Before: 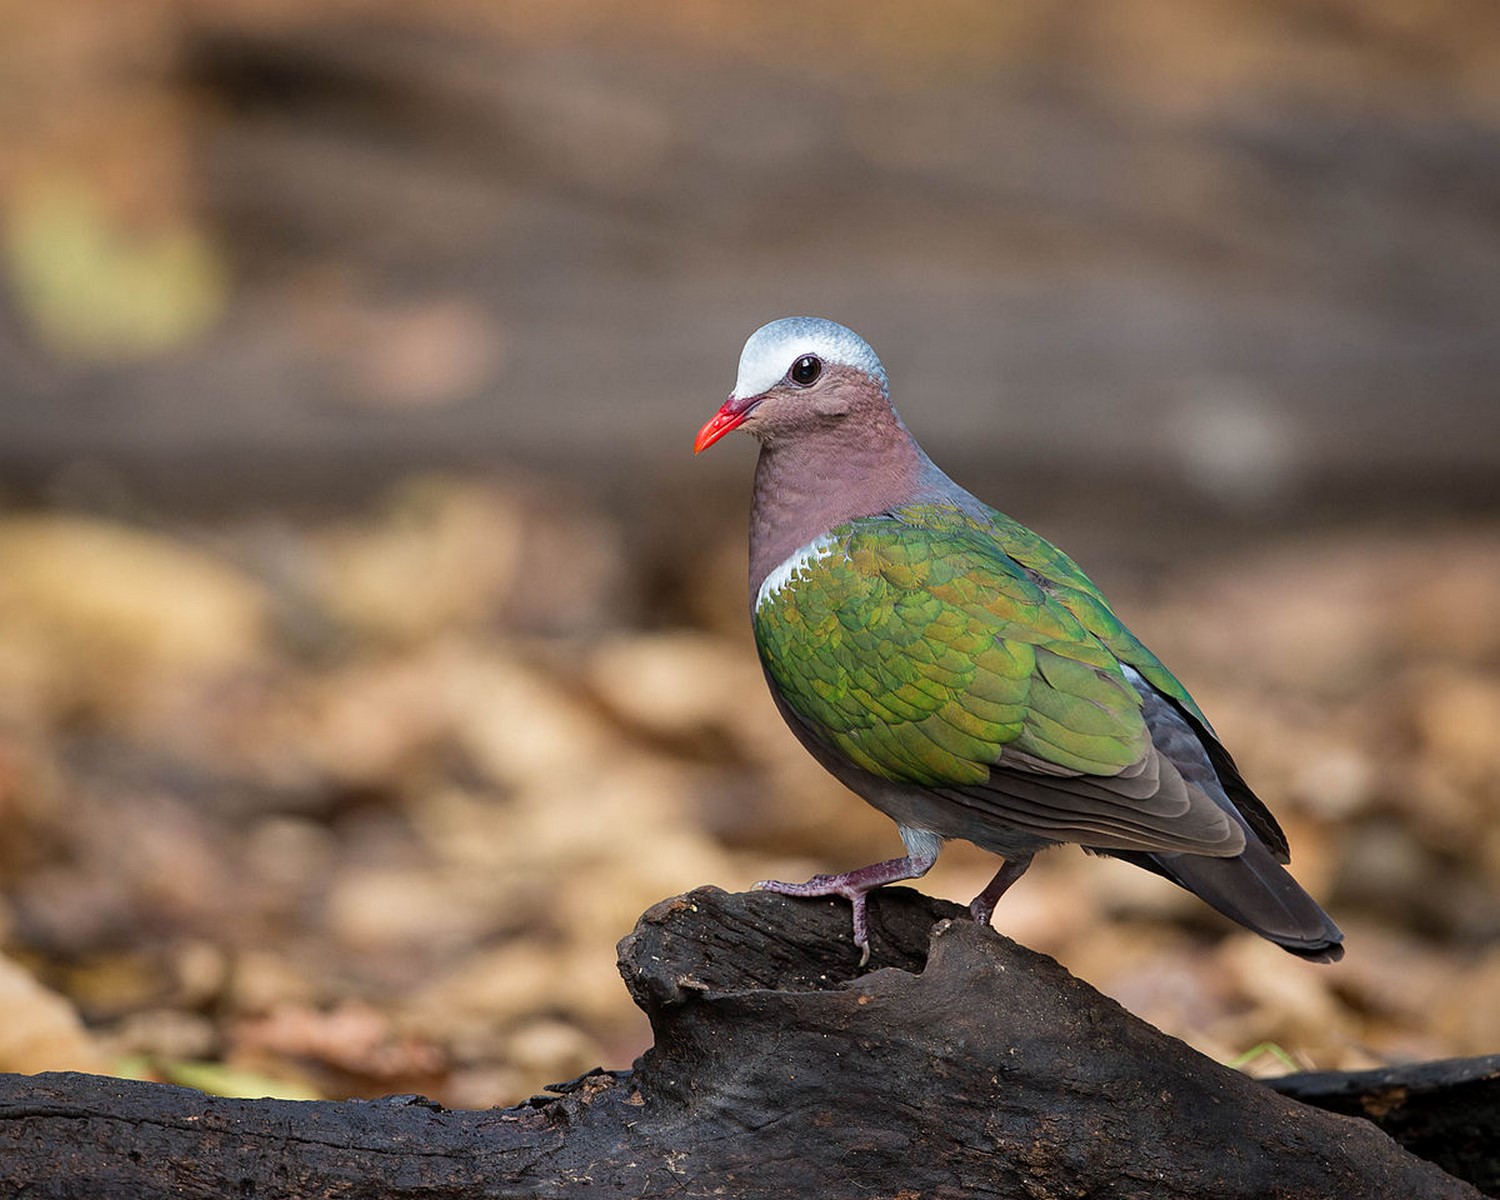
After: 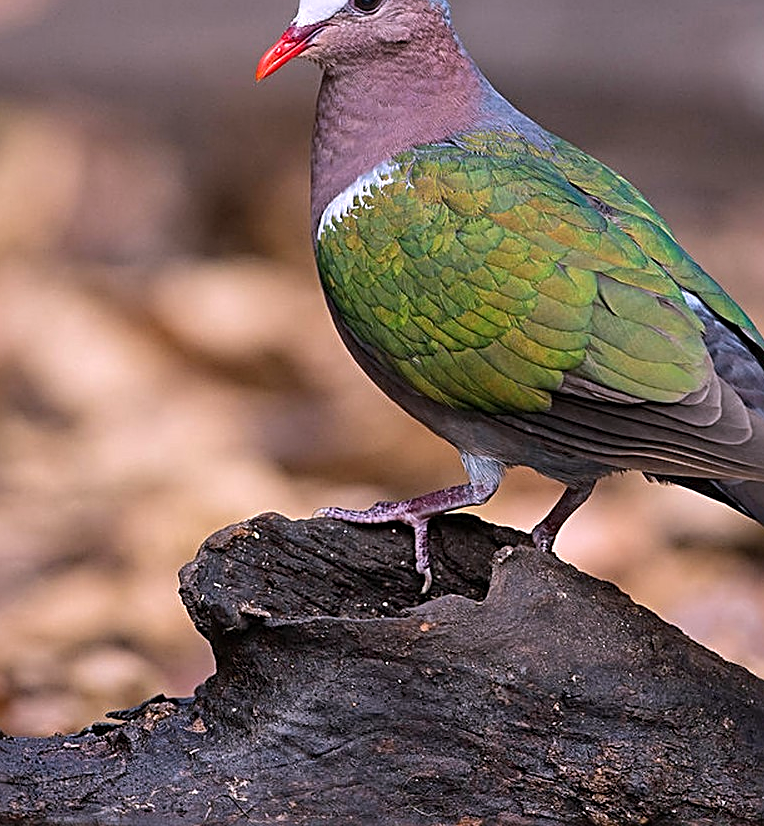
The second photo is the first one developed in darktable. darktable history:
shadows and highlights: soften with gaussian
sharpen: radius 3.025, amount 0.757
crop and rotate: left 29.237%, top 31.152%, right 19.807%
white balance: red 1.066, blue 1.119
